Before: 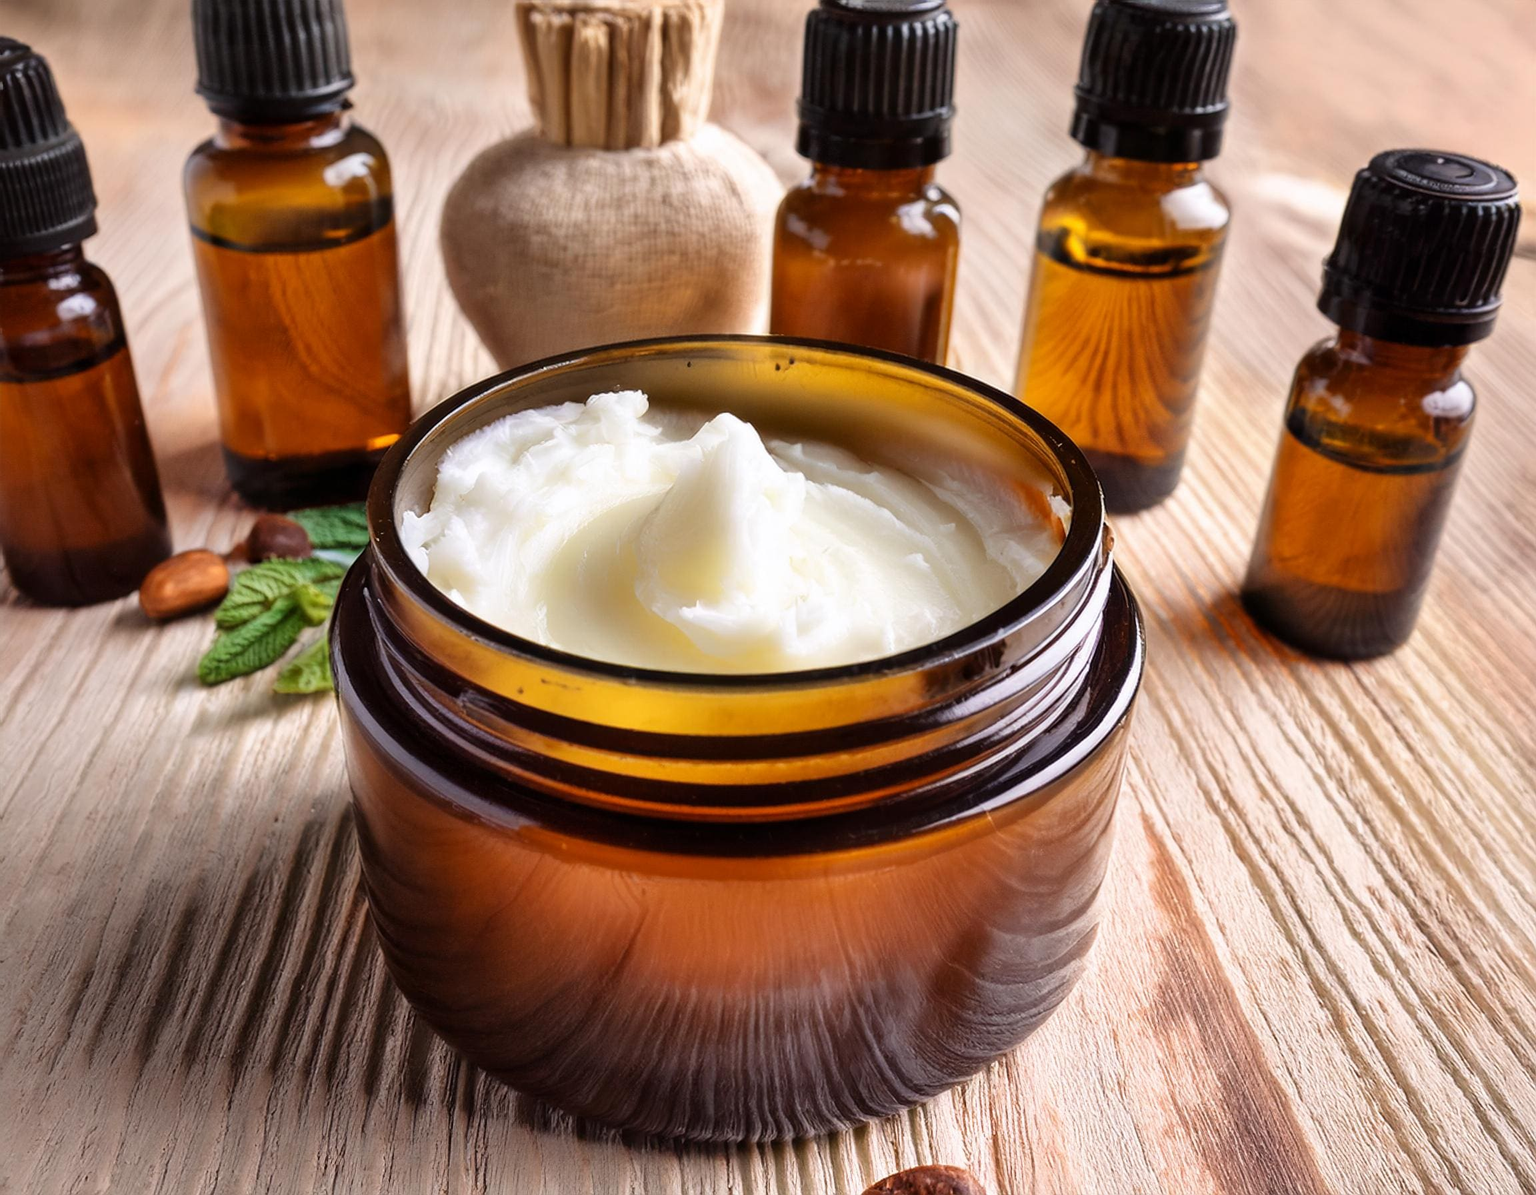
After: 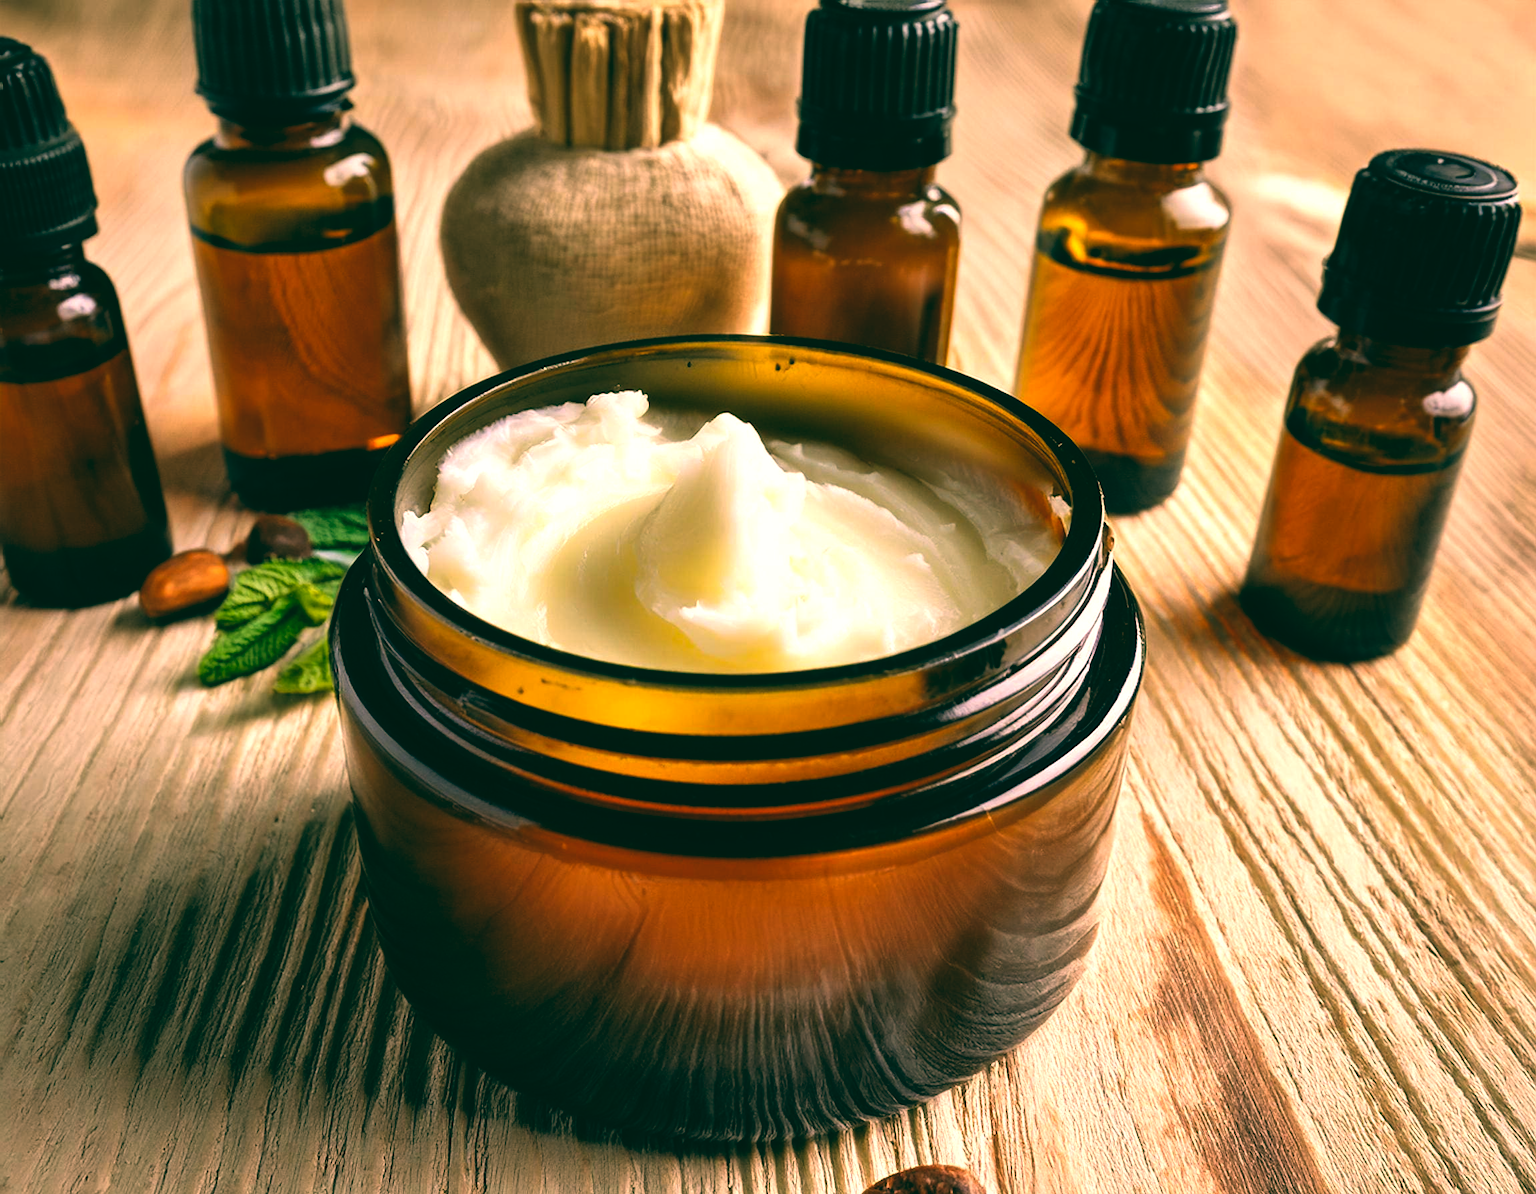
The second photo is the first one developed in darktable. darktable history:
levels: levels [0, 0.43, 0.859]
color correction: highlights a* 5.3, highlights b* 24.26, shadows a* -15.58, shadows b* 4.02
color balance: lift [1.016, 0.983, 1, 1.017], gamma [0.78, 1.018, 1.043, 0.957], gain [0.786, 1.063, 0.937, 1.017], input saturation 118.26%, contrast 13.43%, contrast fulcrum 21.62%, output saturation 82.76%
